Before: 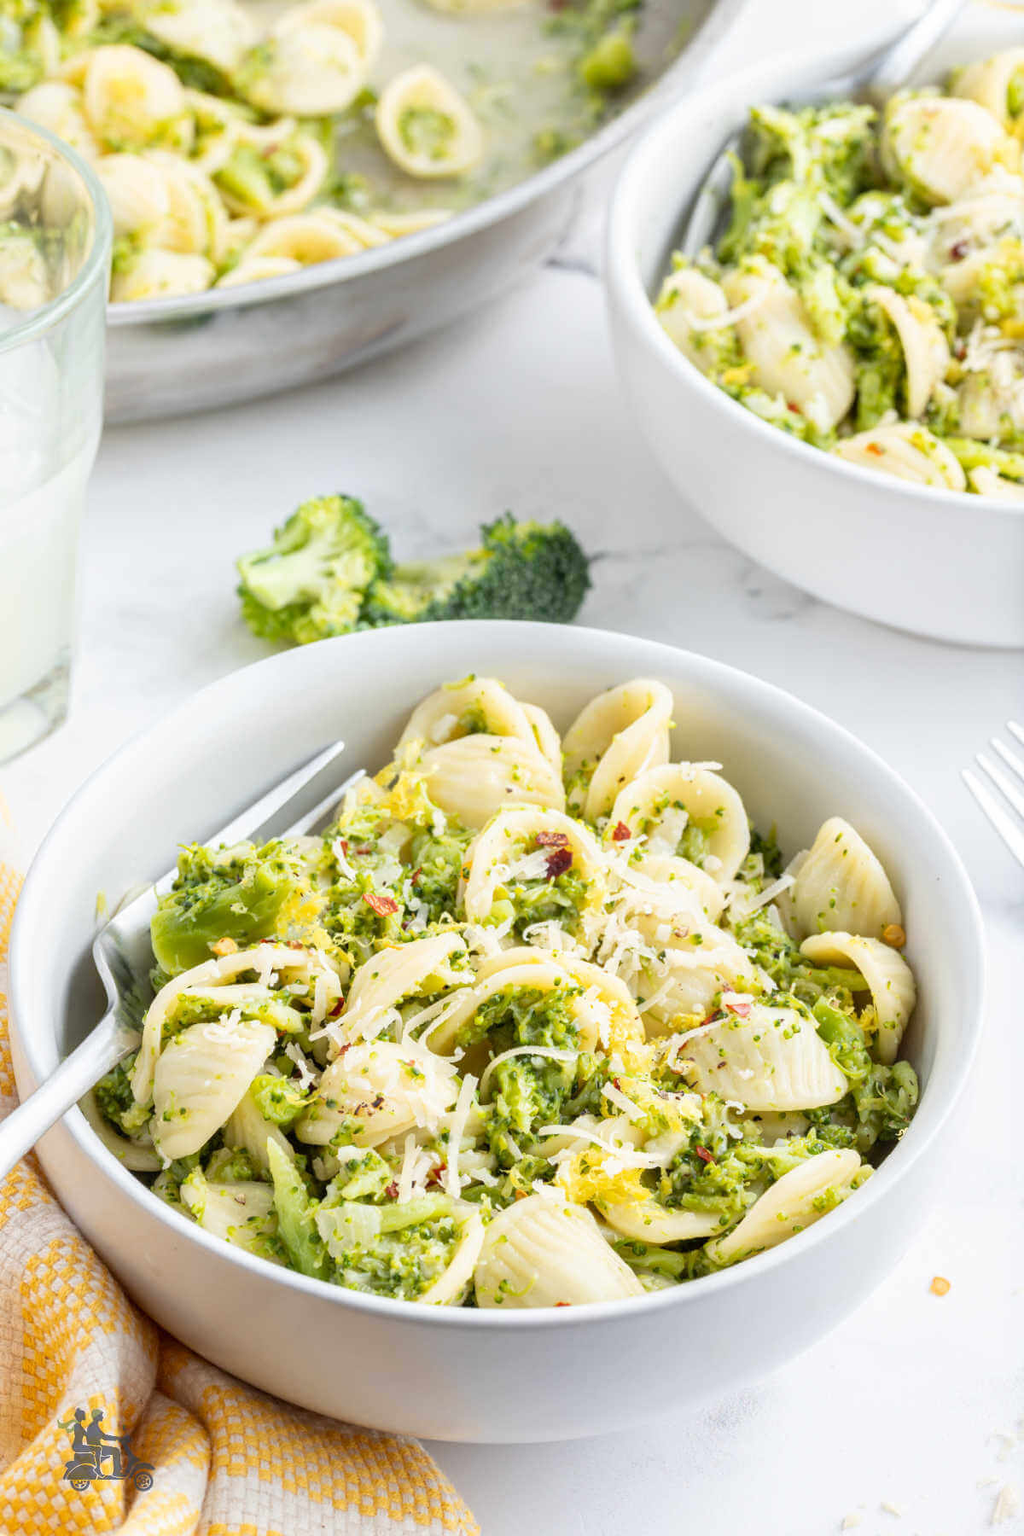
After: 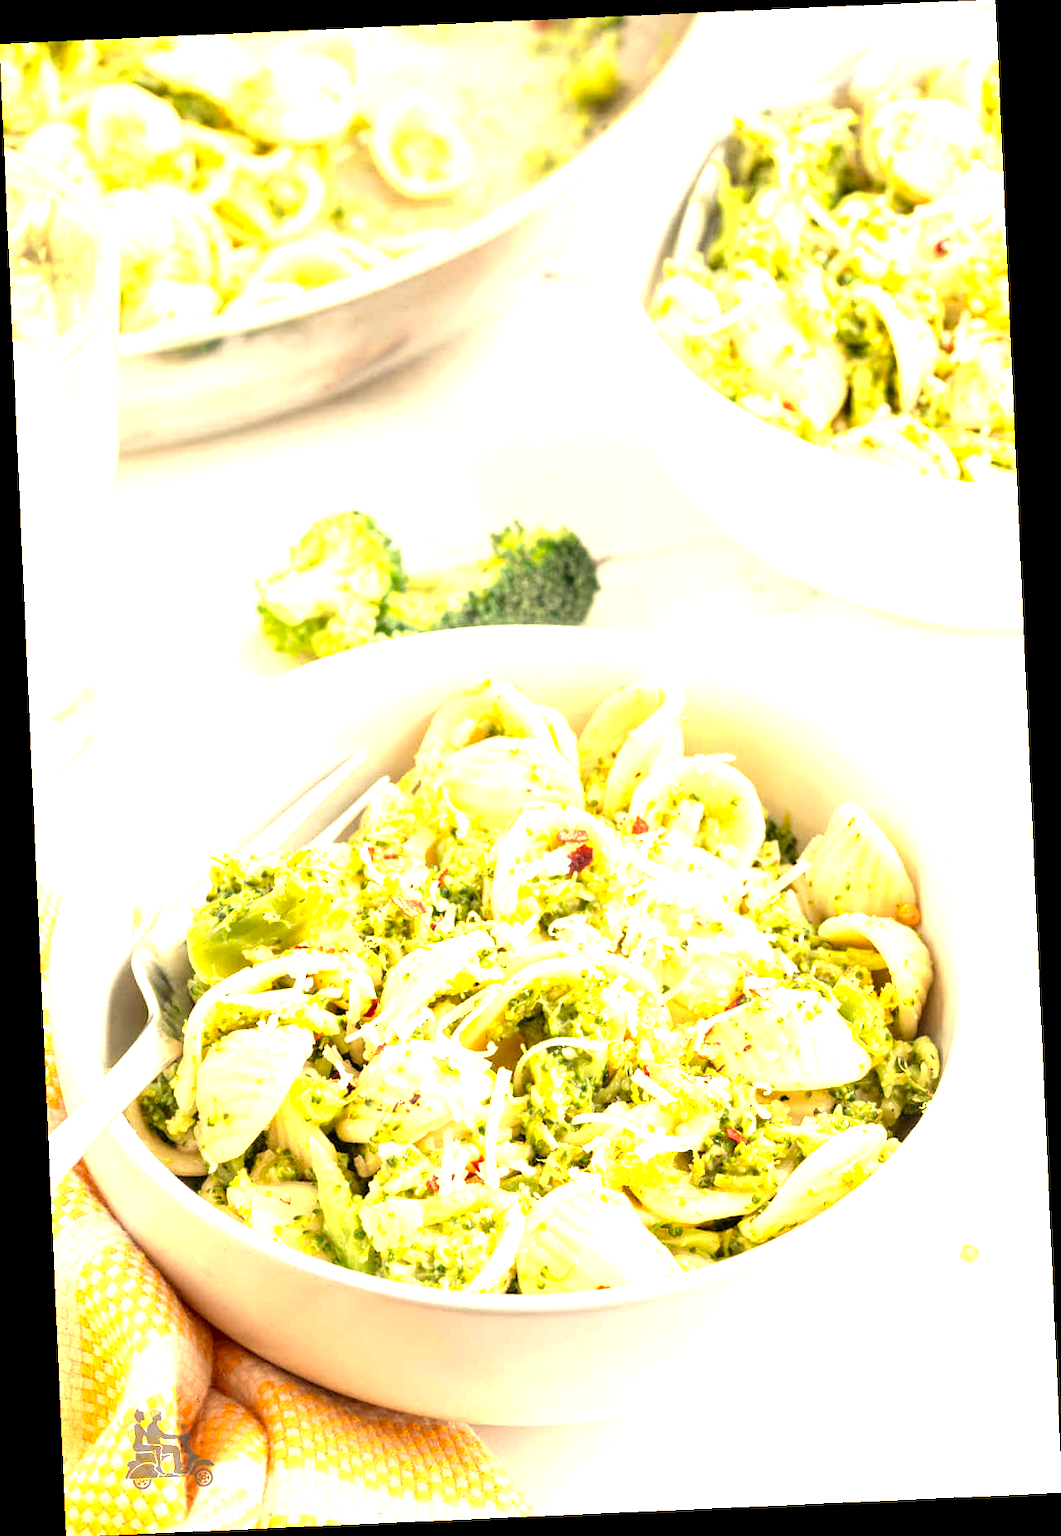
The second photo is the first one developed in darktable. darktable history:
exposure: black level correction 0.001, exposure 0.5 EV, compensate exposure bias true, compensate highlight preservation false
white balance: red 1.138, green 0.996, blue 0.812
rotate and perspective: rotation -2.56°, automatic cropping off
levels: levels [0, 0.394, 0.787]
